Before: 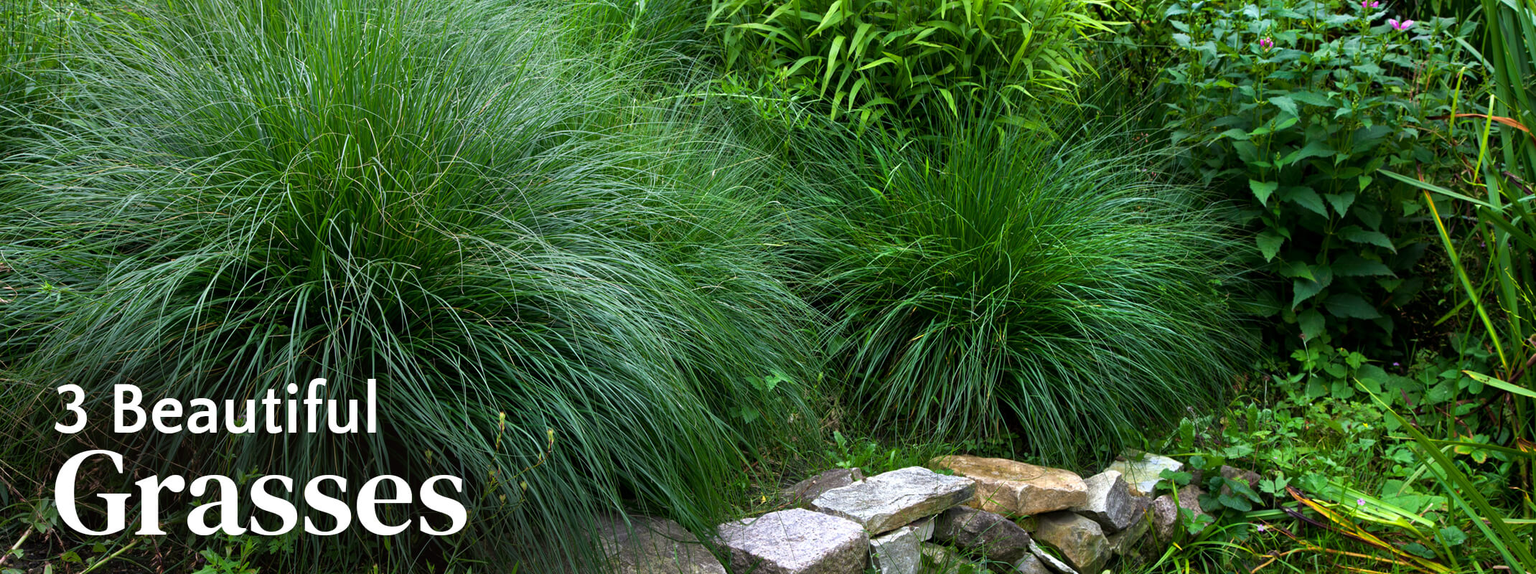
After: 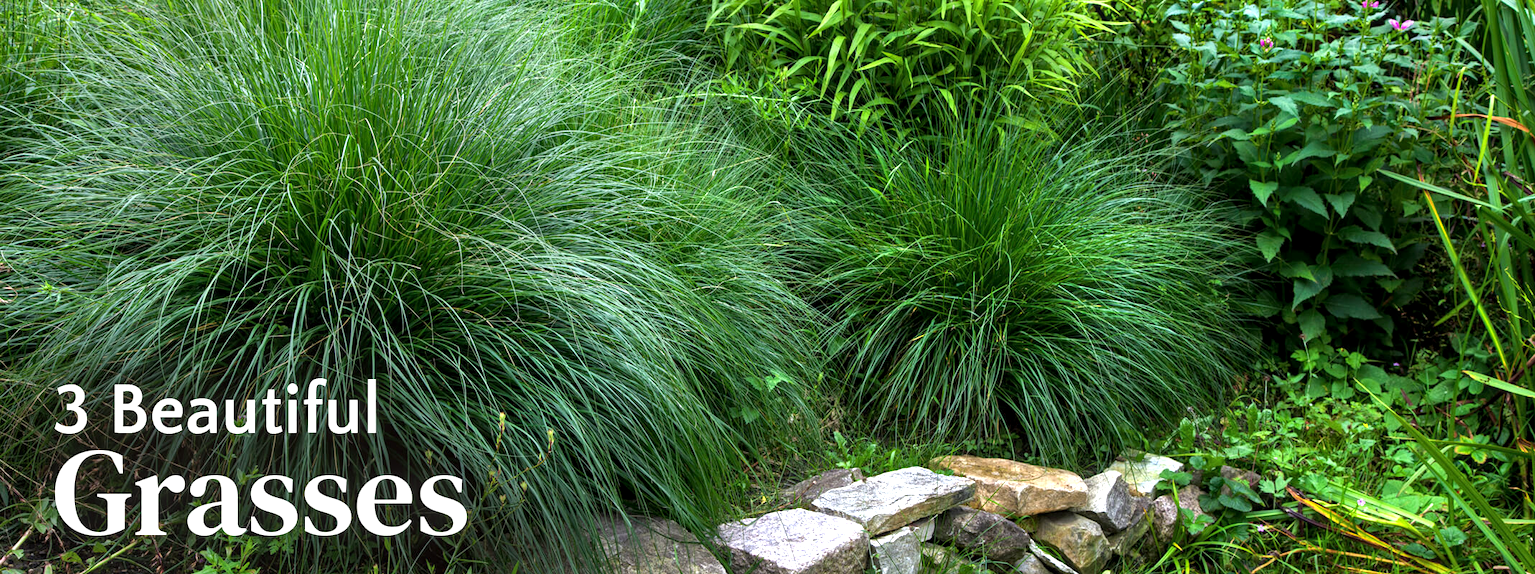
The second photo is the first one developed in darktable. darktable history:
local contrast: on, module defaults
exposure: black level correction 0, exposure 0.5 EV, compensate exposure bias true, compensate highlight preservation false
